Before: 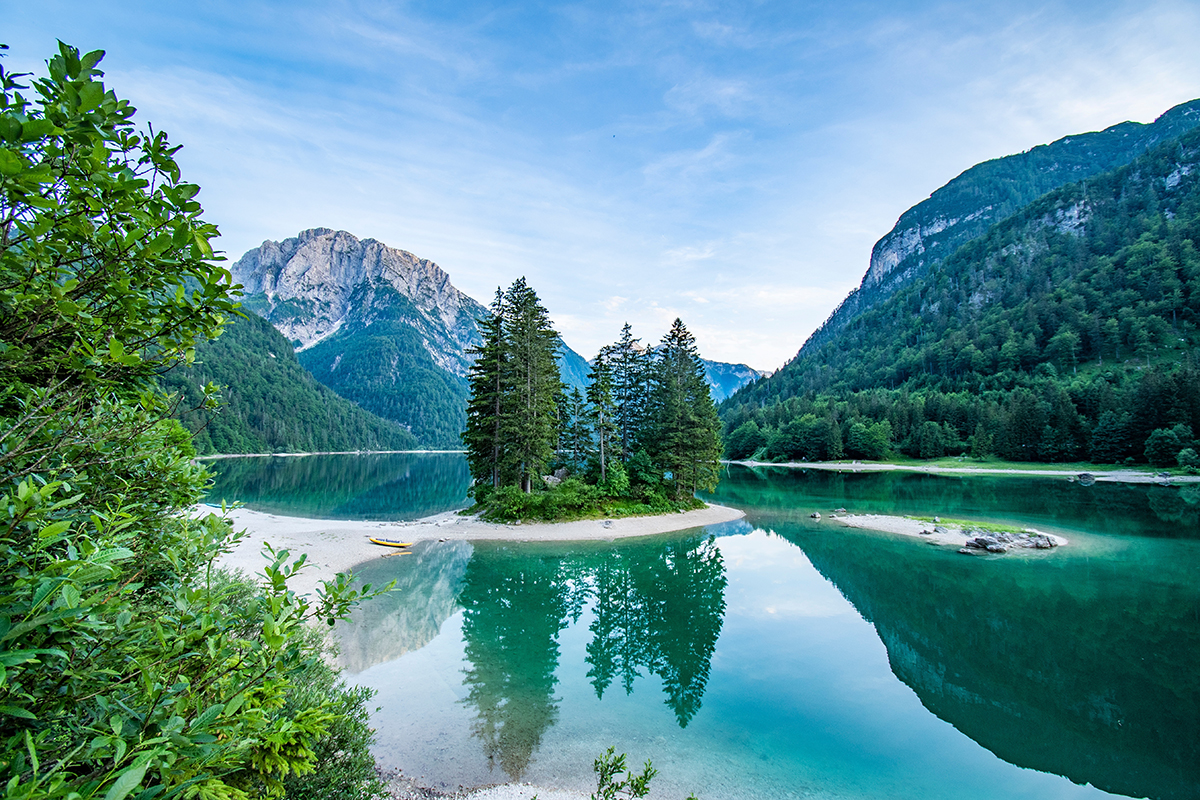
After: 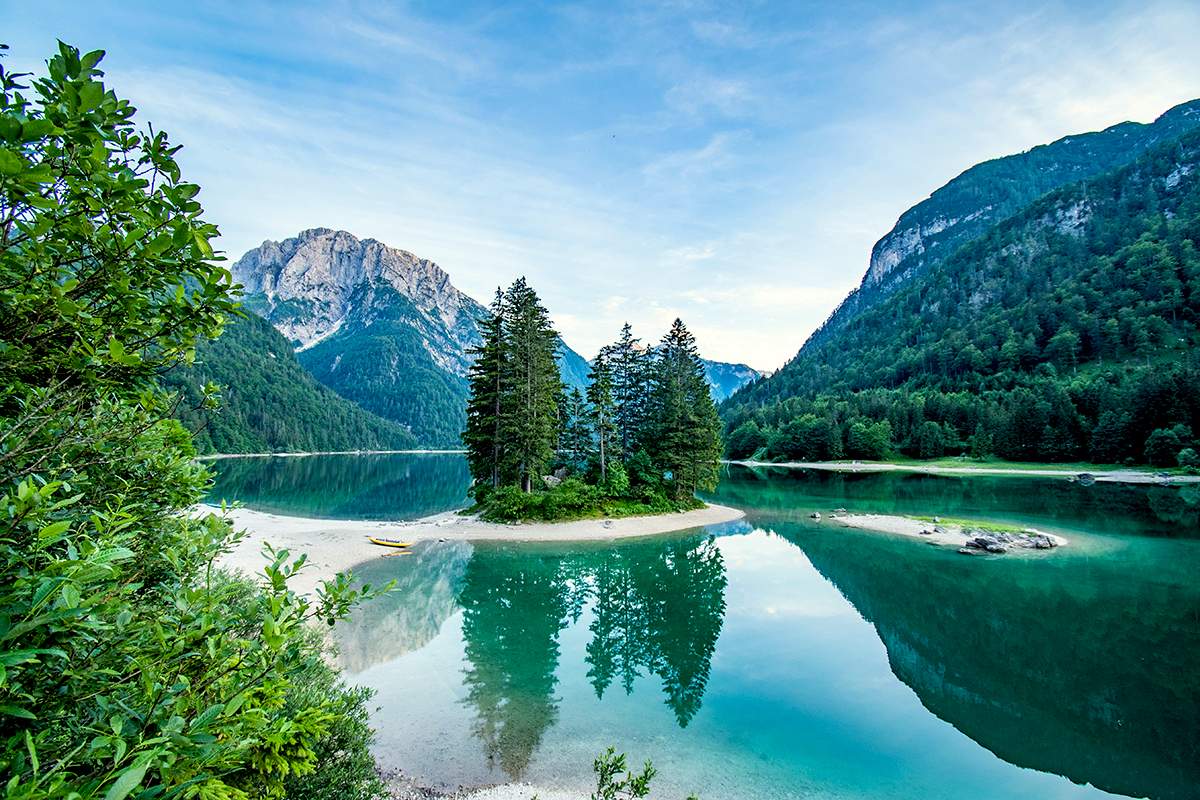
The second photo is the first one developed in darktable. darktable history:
color balance rgb: shadows lift › luminance -9.979%, highlights gain › luminance 5.596%, highlights gain › chroma 2.538%, highlights gain › hue 88.1°, perceptual saturation grading › global saturation -0.059%, global vibrance 9.495%
exposure: black level correction 0.009, exposure 0.017 EV, compensate exposure bias true, compensate highlight preservation false
